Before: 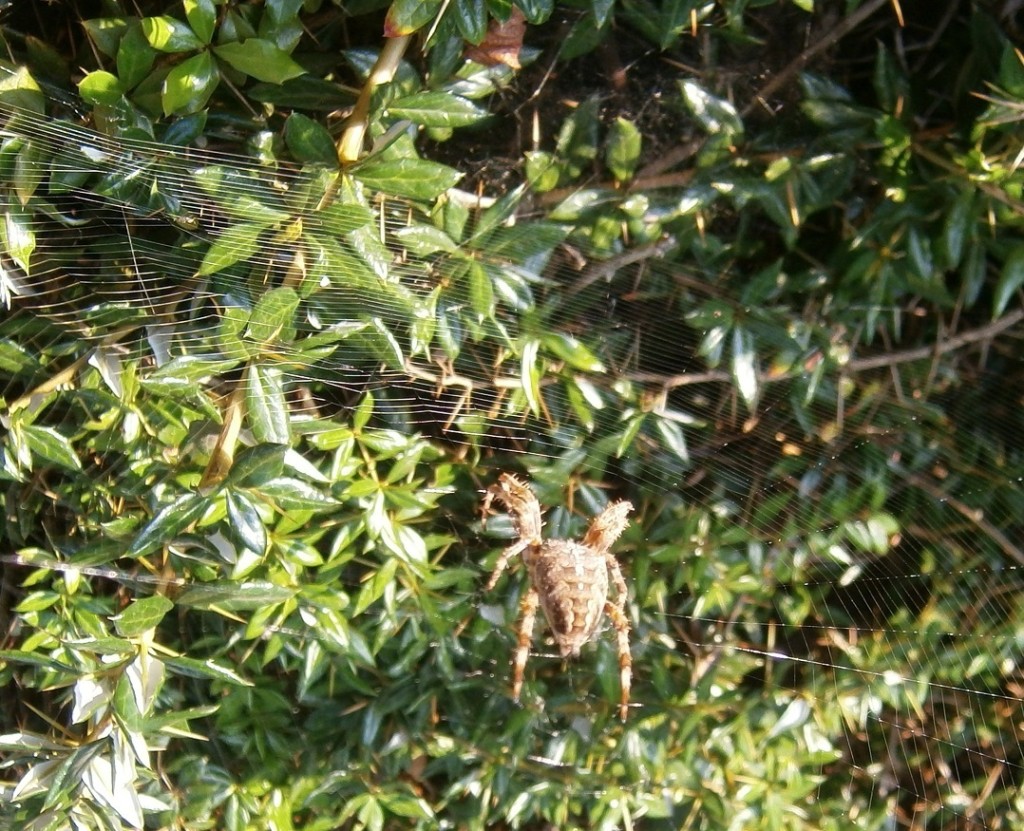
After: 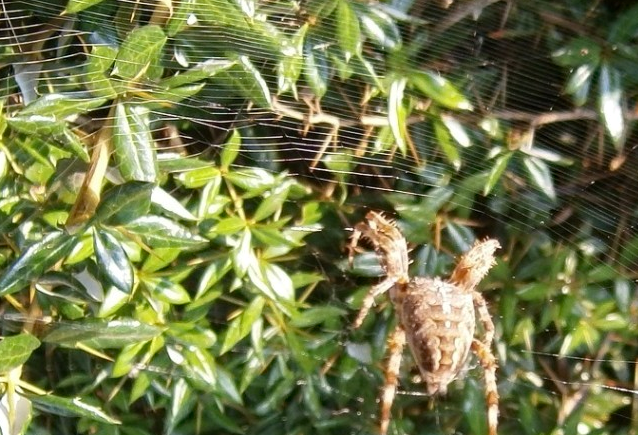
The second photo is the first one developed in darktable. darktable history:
crop: left 12.994%, top 31.643%, right 24.639%, bottom 15.91%
haze removal: compatibility mode true, adaptive false
